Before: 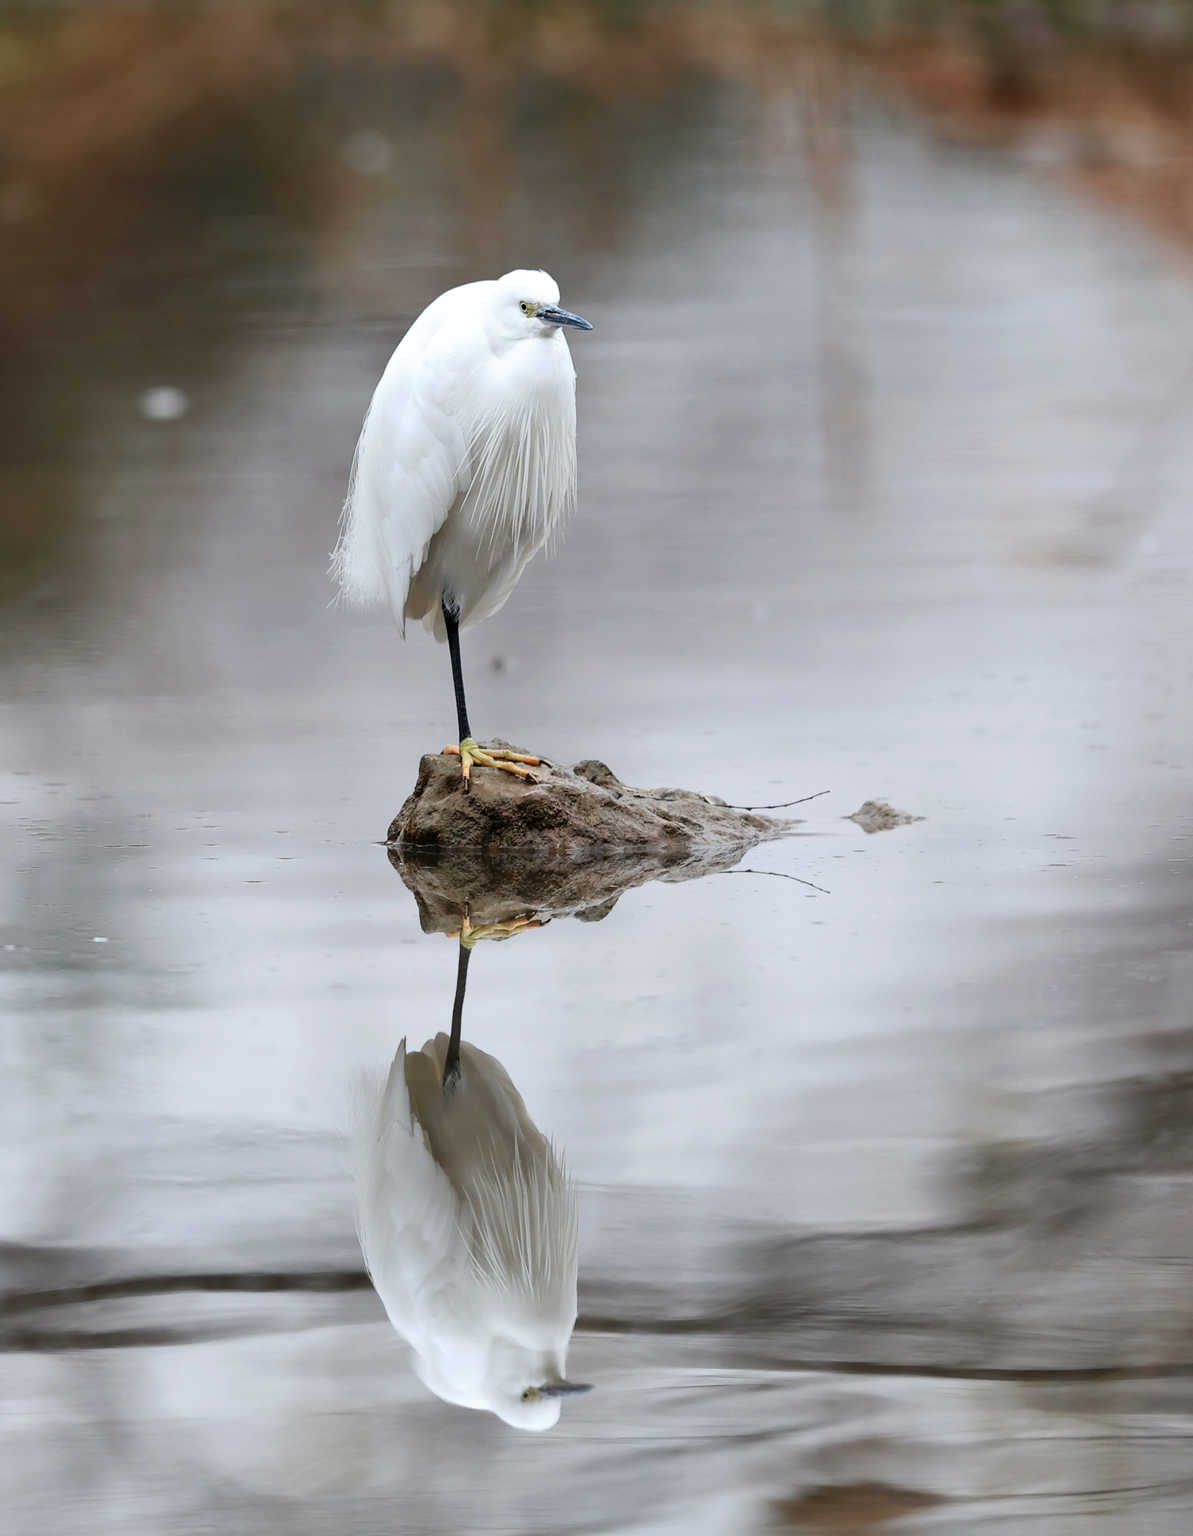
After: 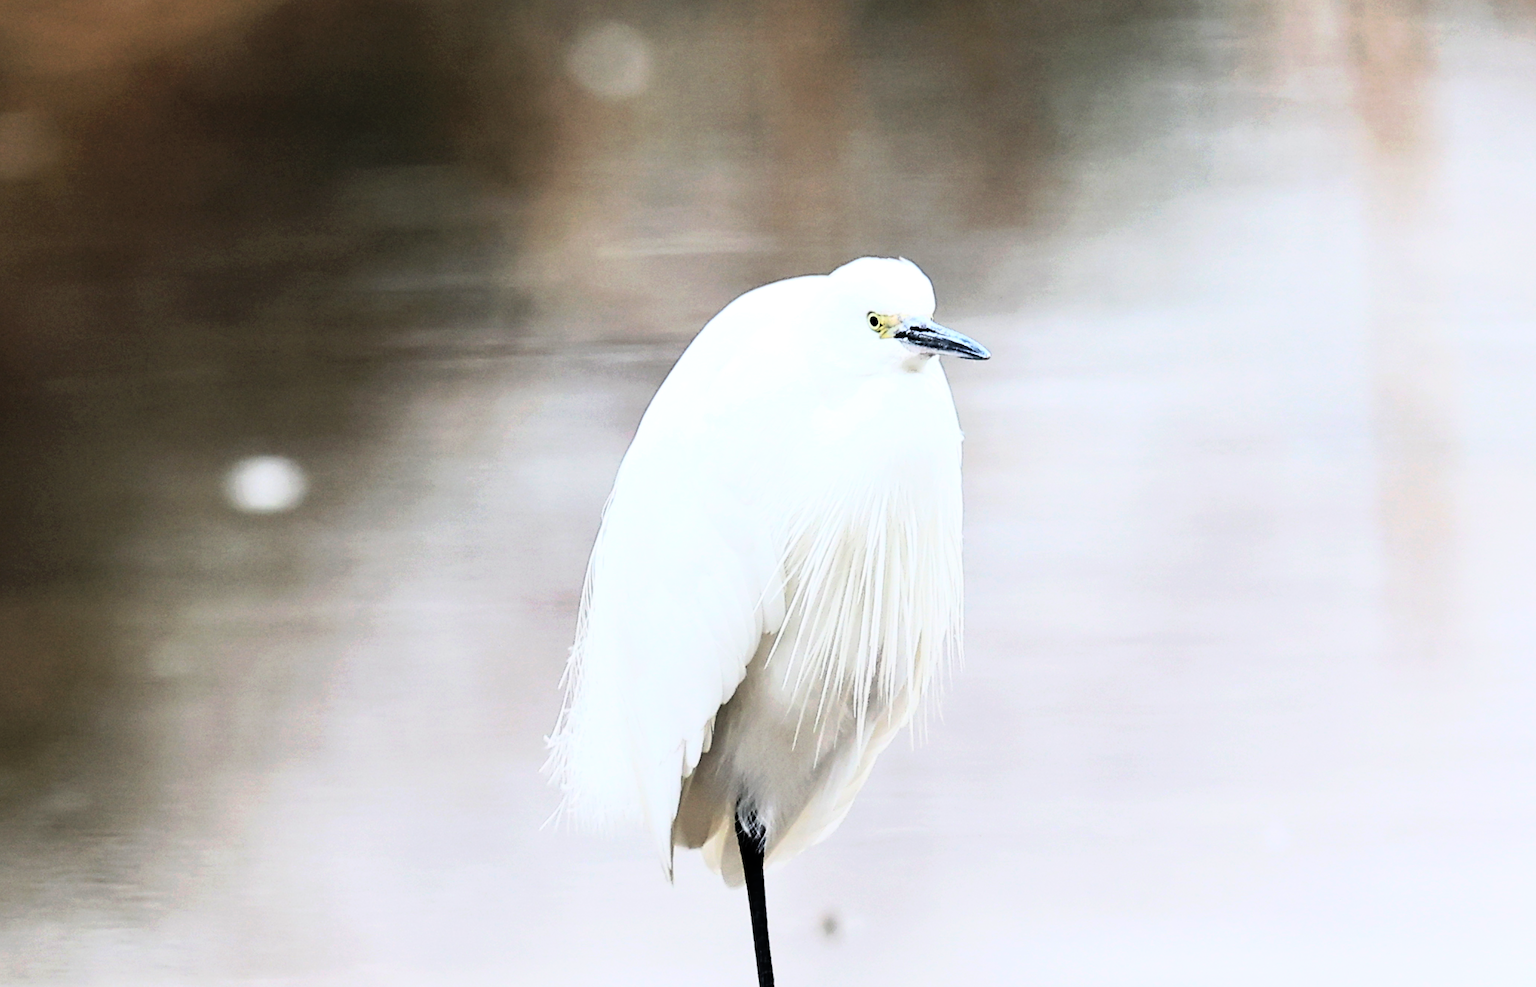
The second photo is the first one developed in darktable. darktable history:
rgb curve: curves: ch0 [(0, 0) (0.21, 0.15) (0.24, 0.21) (0.5, 0.75) (0.75, 0.96) (0.89, 0.99) (1, 1)]; ch1 [(0, 0.02) (0.21, 0.13) (0.25, 0.2) (0.5, 0.67) (0.75, 0.9) (0.89, 0.97) (1, 1)]; ch2 [(0, 0.02) (0.21, 0.13) (0.25, 0.2) (0.5, 0.67) (0.75, 0.9) (0.89, 0.97) (1, 1)], compensate middle gray true
crop: left 0.579%, top 7.627%, right 23.167%, bottom 54.275%
